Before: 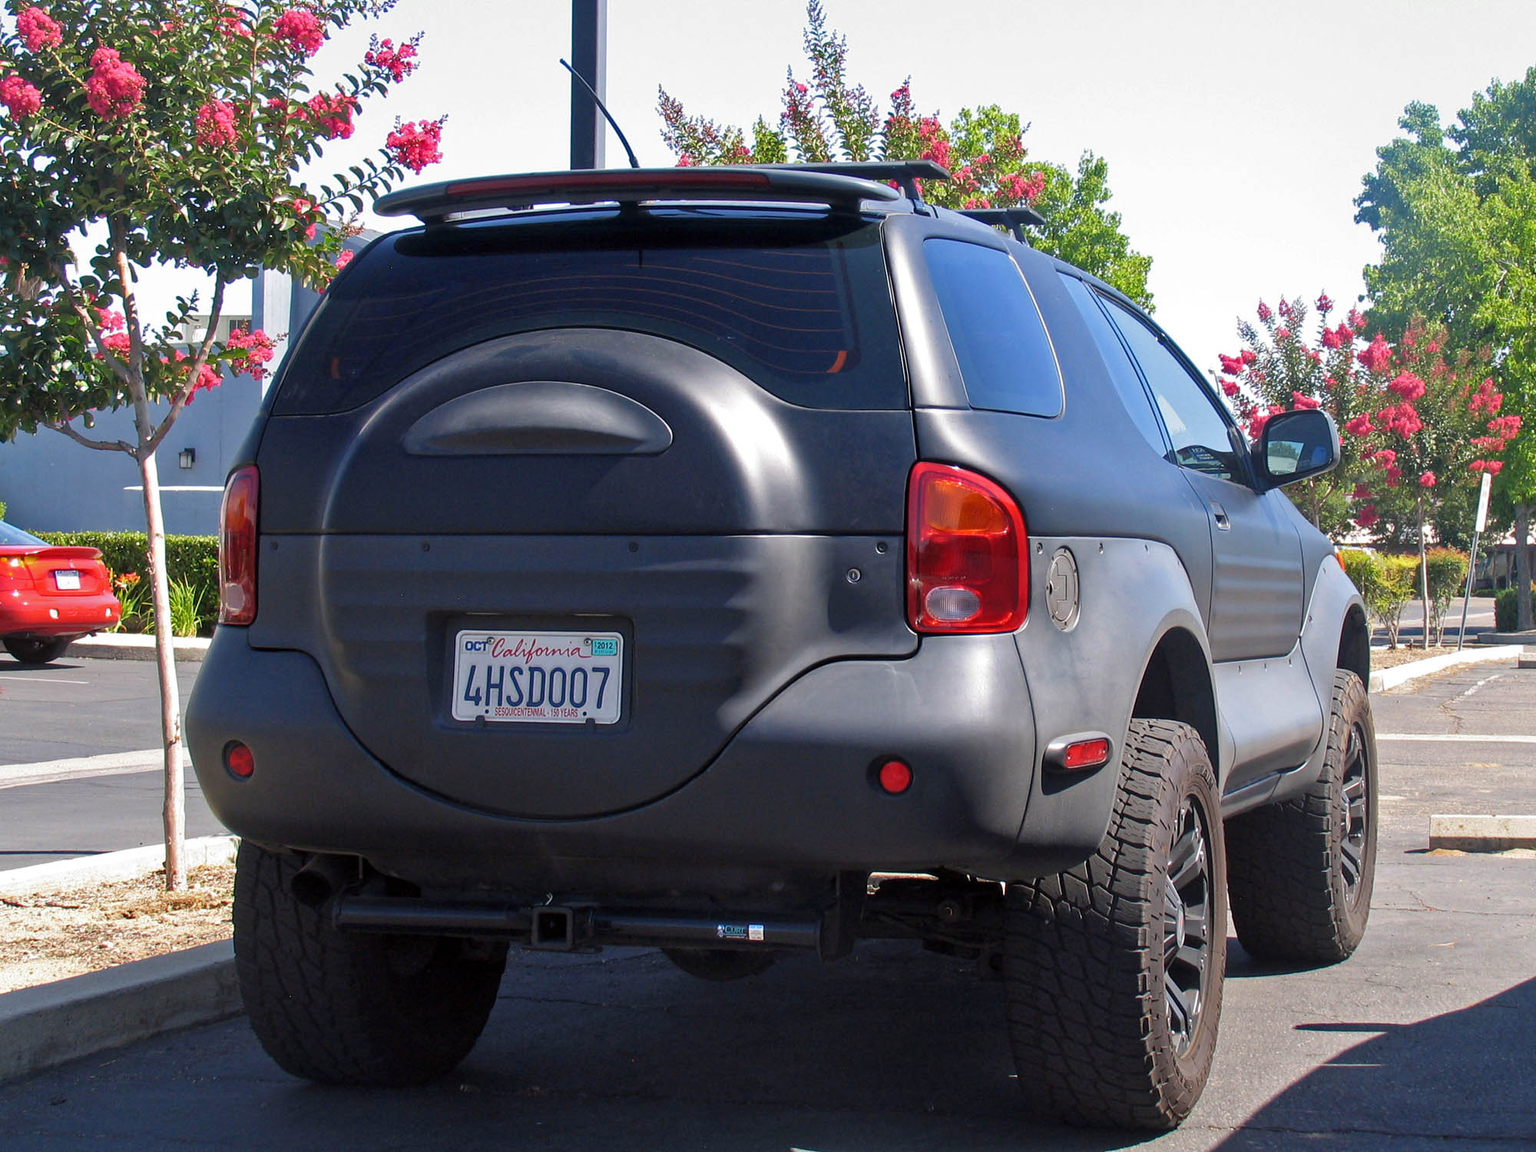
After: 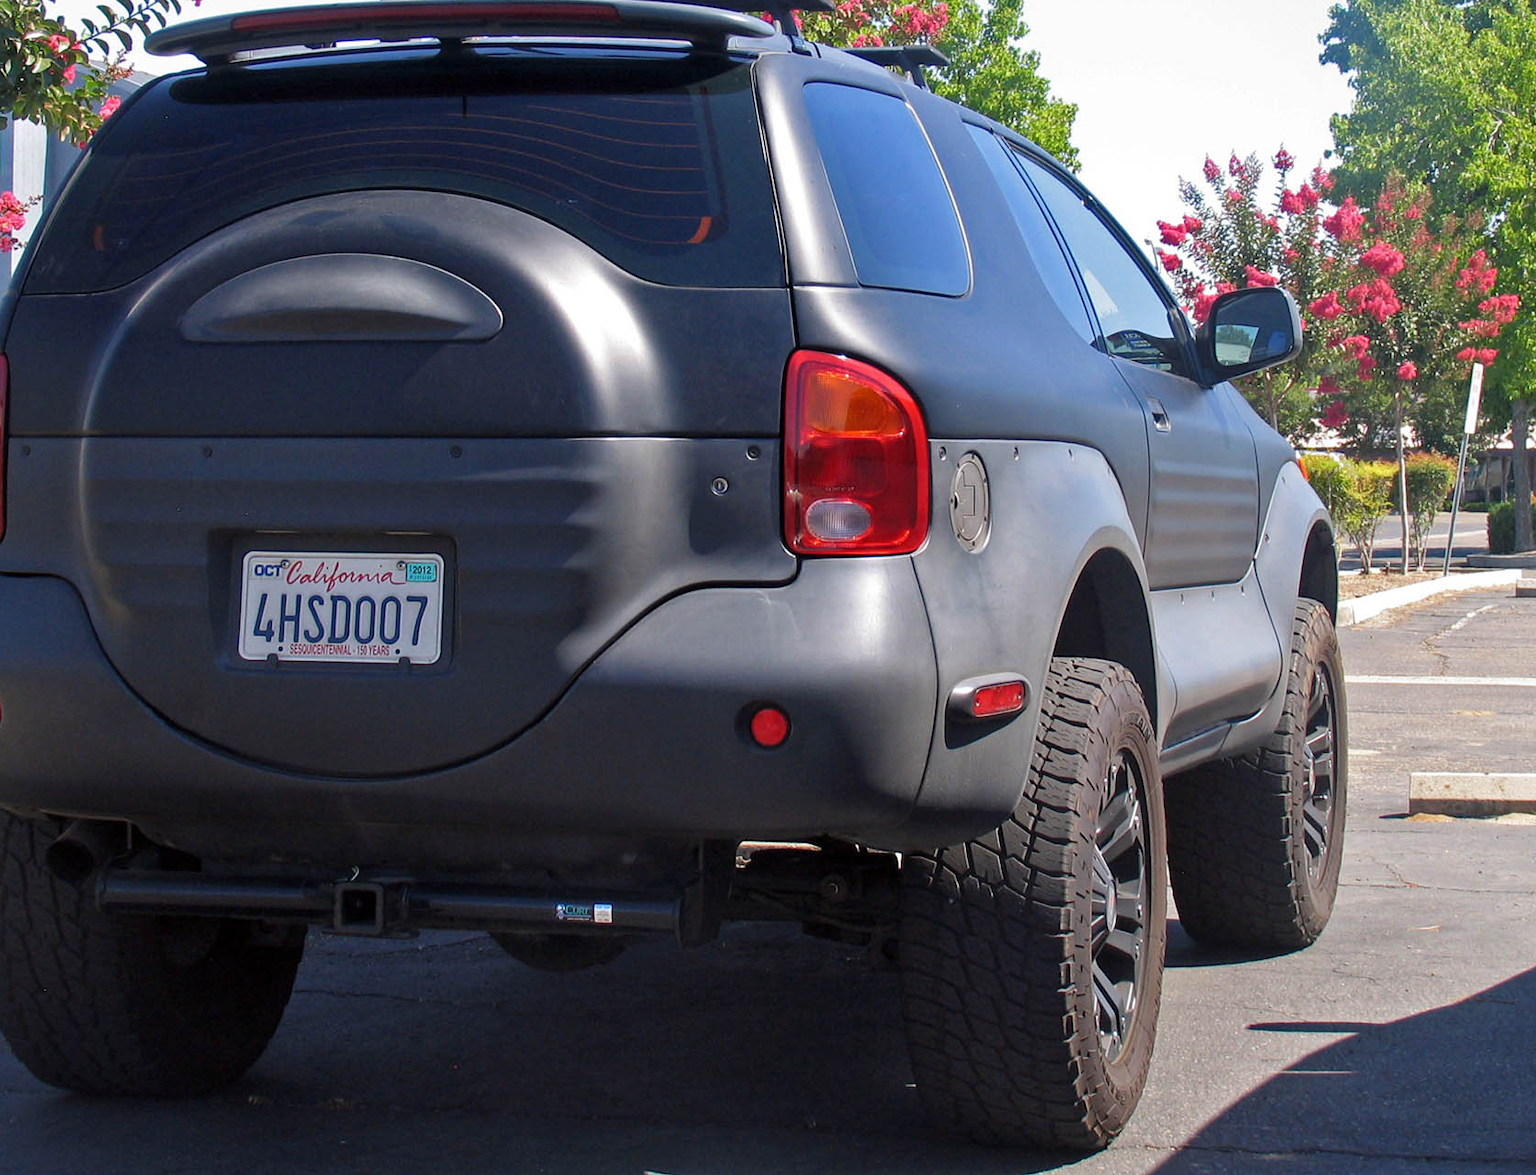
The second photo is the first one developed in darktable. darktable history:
crop: left 16.464%, top 14.735%
